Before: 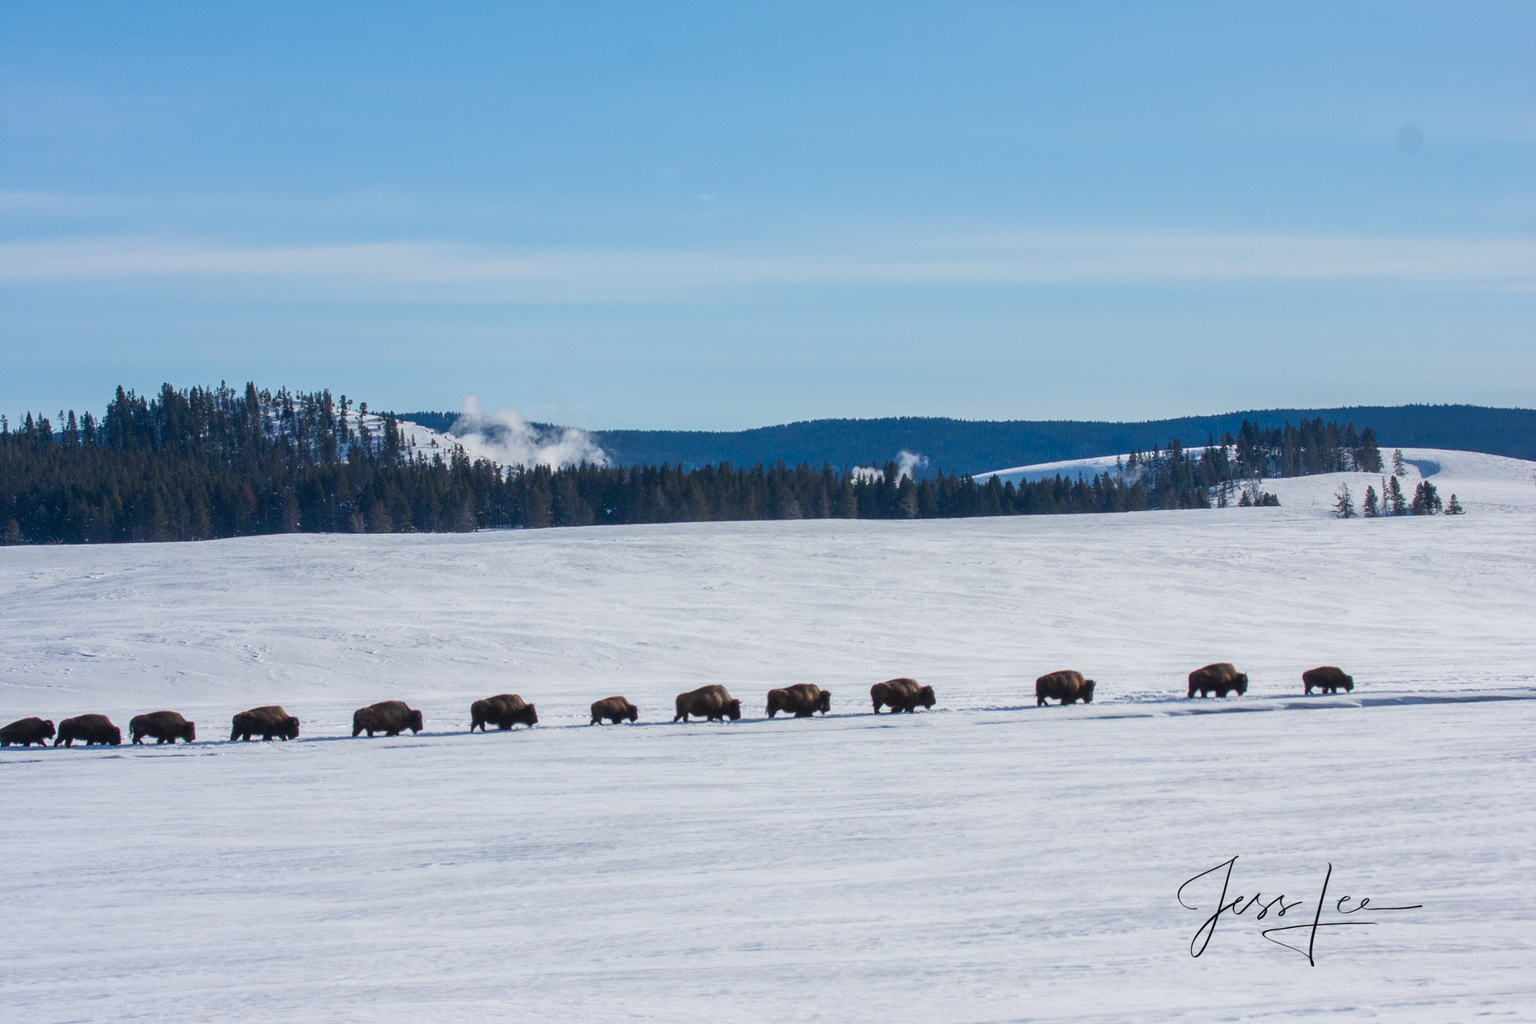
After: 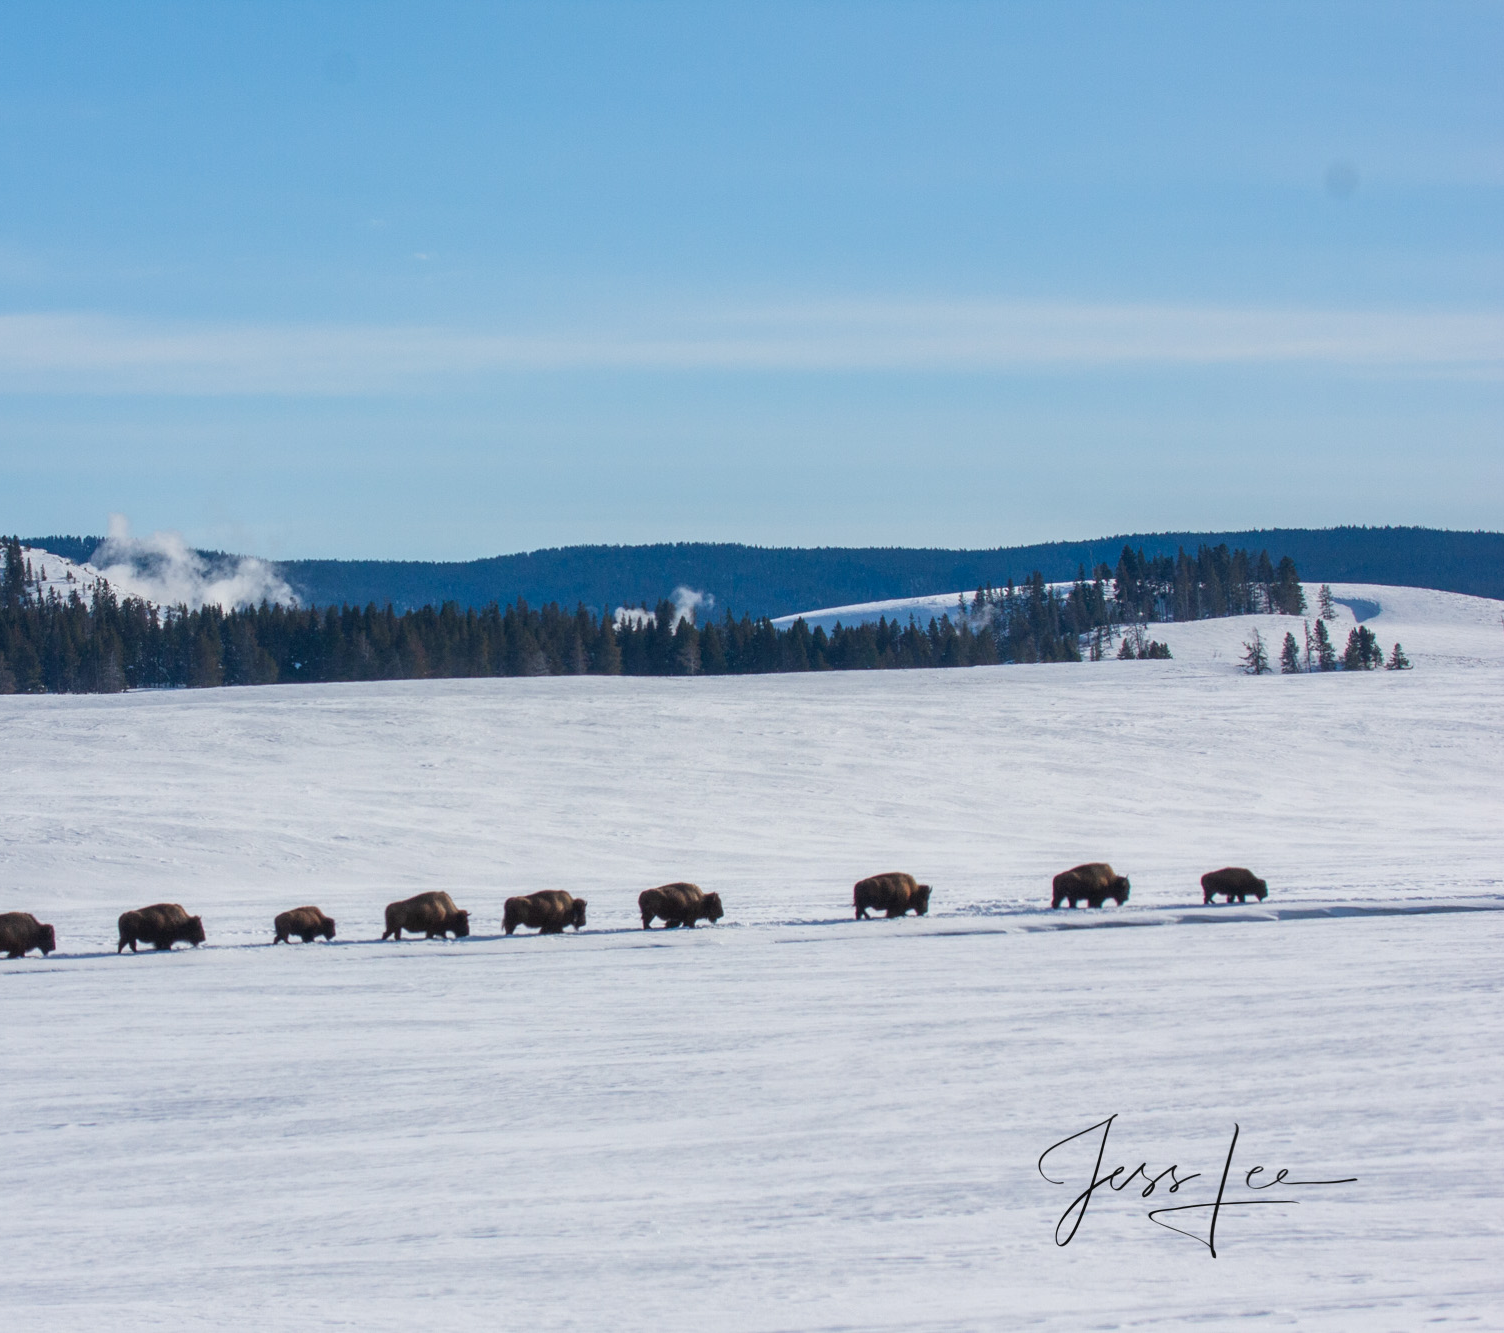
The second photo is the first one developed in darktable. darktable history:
crop and rotate: left 24.791%
